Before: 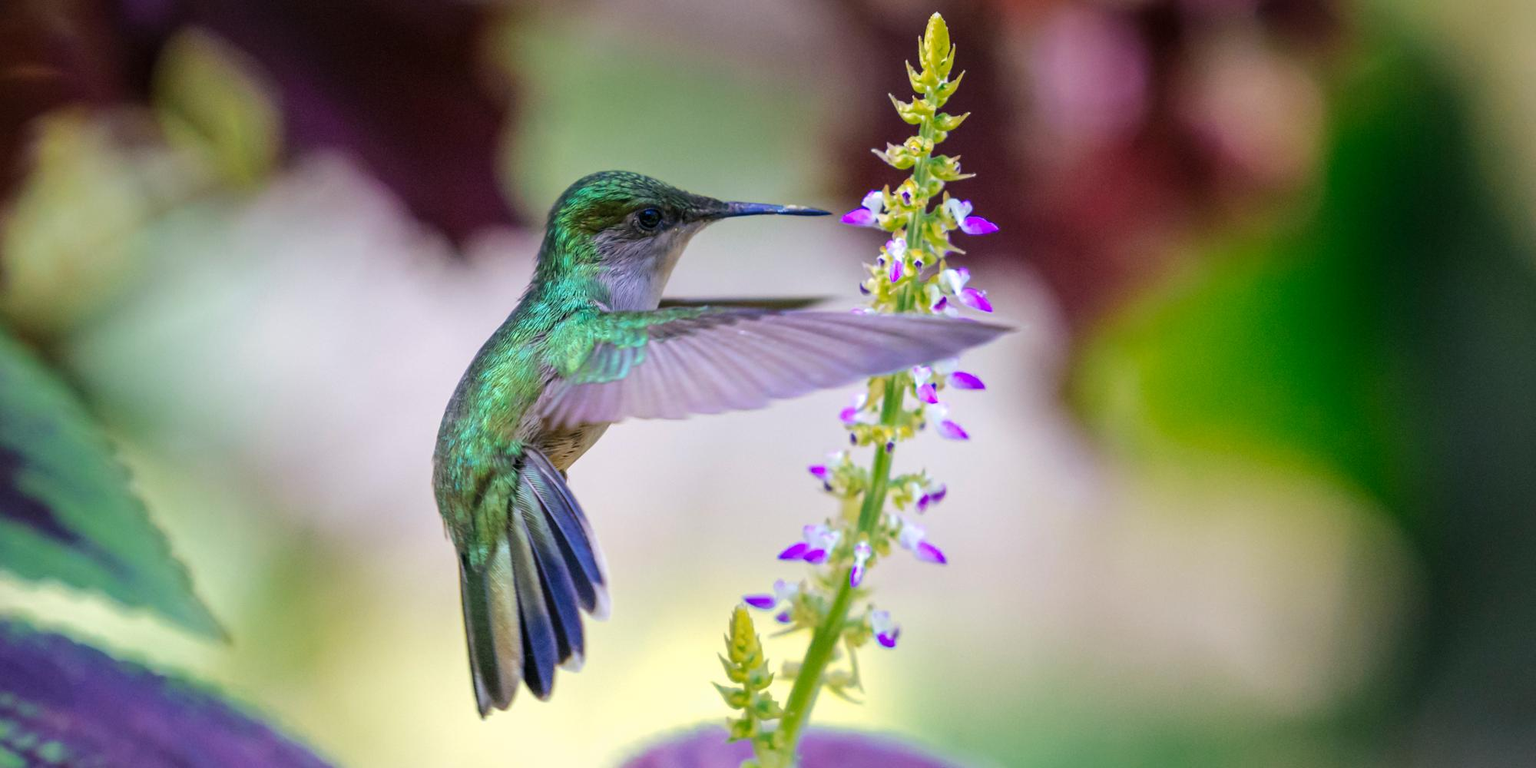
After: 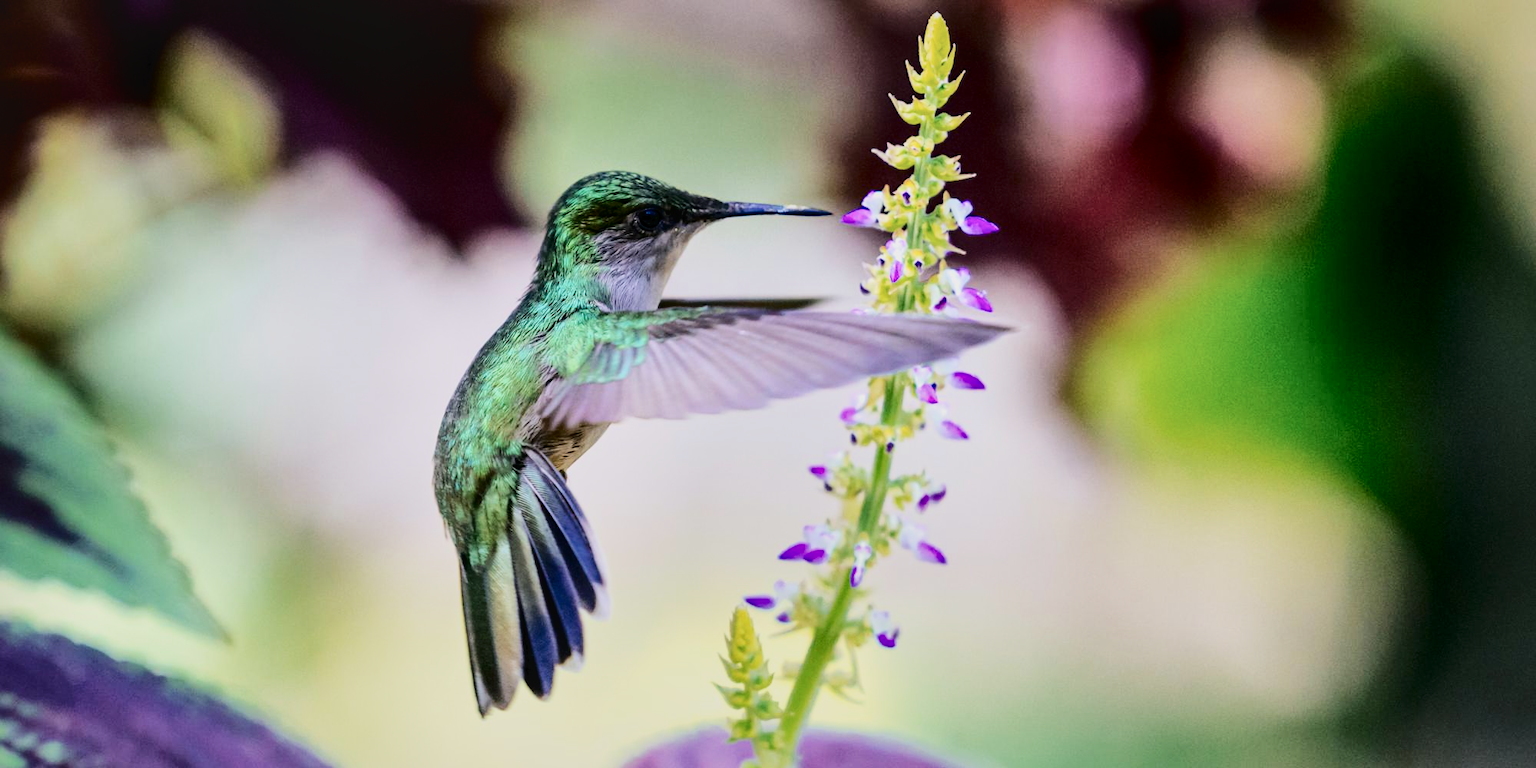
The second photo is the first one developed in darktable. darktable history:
local contrast: mode bilateral grid, contrast 100, coarseness 100, detail 165%, midtone range 0.2
tone equalizer: on, module defaults
tone curve: curves: ch0 [(0, 0) (0.003, 0.054) (0.011, 0.057) (0.025, 0.056) (0.044, 0.062) (0.069, 0.071) (0.1, 0.088) (0.136, 0.111) (0.177, 0.146) (0.224, 0.19) (0.277, 0.261) (0.335, 0.363) (0.399, 0.458) (0.468, 0.562) (0.543, 0.653) (0.623, 0.725) (0.709, 0.801) (0.801, 0.853) (0.898, 0.915) (1, 1)], color space Lab, independent channels, preserve colors none
filmic rgb: black relative exposure -7.23 EV, white relative exposure 5.38 EV, hardness 3.03
